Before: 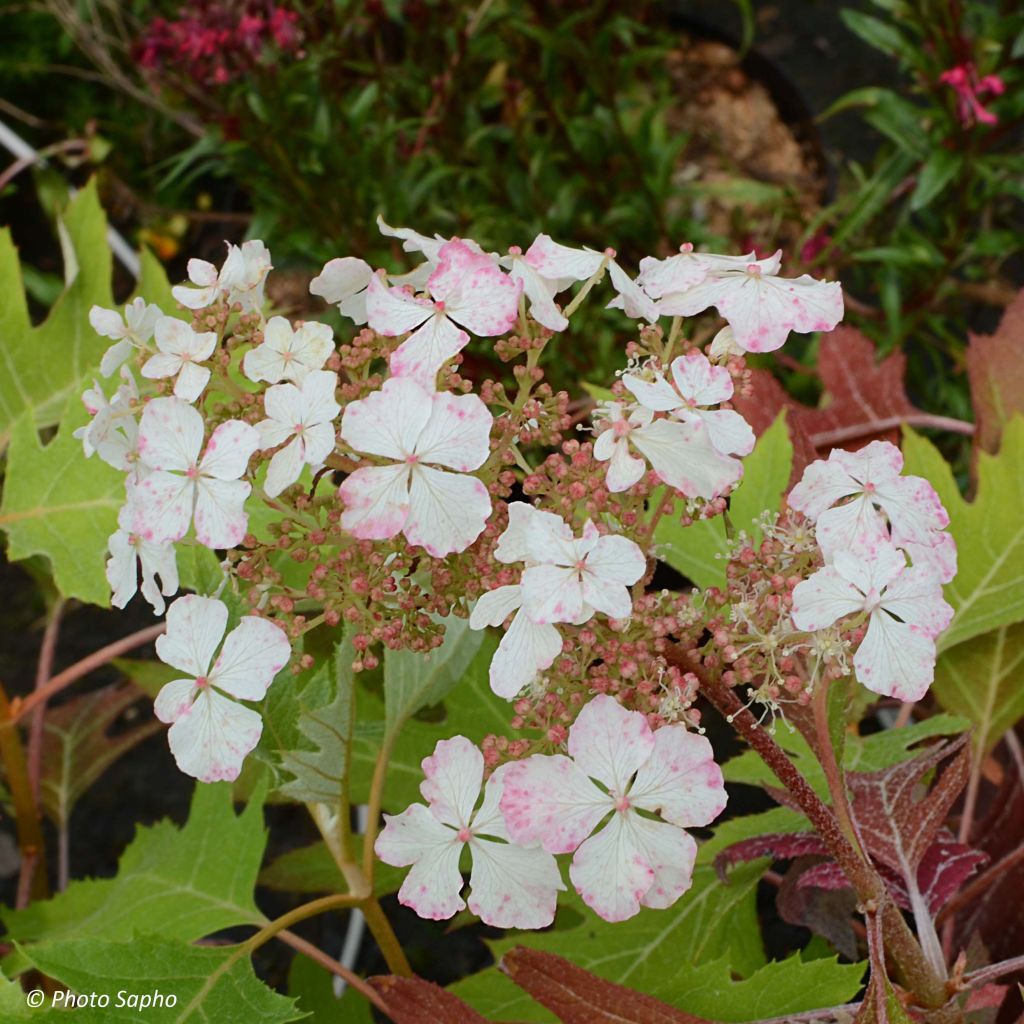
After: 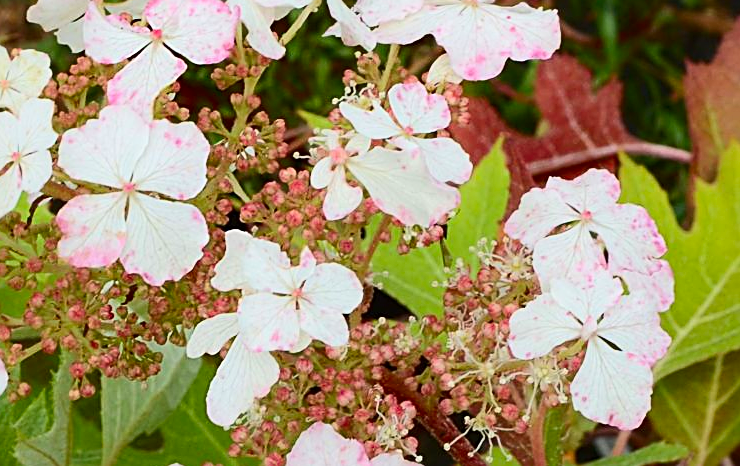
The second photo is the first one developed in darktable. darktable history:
sharpen: on, module defaults
color zones: curves: ch1 [(0, 0.513) (0.143, 0.524) (0.286, 0.511) (0.429, 0.506) (0.571, 0.503) (0.714, 0.503) (0.857, 0.508) (1, 0.513)]
tone equalizer: edges refinement/feathering 500, mask exposure compensation -1.57 EV, preserve details no
contrast brightness saturation: contrast 0.229, brightness 0.098, saturation 0.292
crop and rotate: left 27.647%, top 26.641%, bottom 27.764%
